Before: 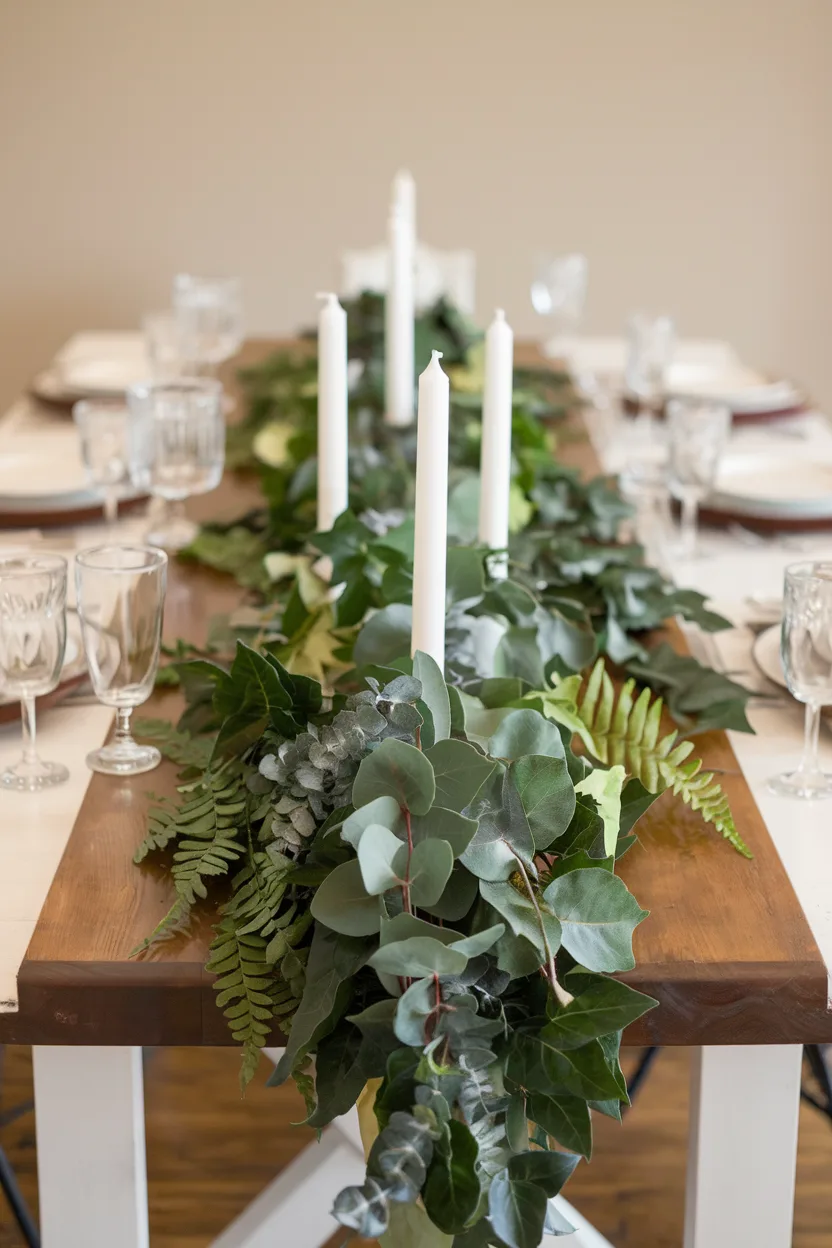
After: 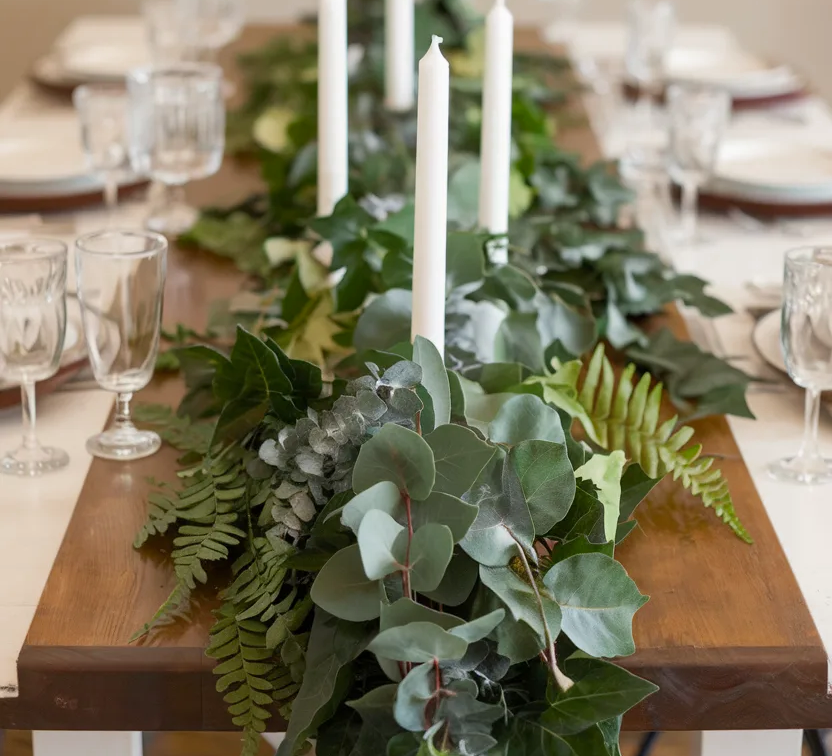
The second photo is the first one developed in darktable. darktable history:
color zones: curves: ch0 [(0, 0.425) (0.143, 0.422) (0.286, 0.42) (0.429, 0.419) (0.571, 0.419) (0.714, 0.42) (0.857, 0.422) (1, 0.425)]
crop and rotate: top 25.315%, bottom 14.047%
